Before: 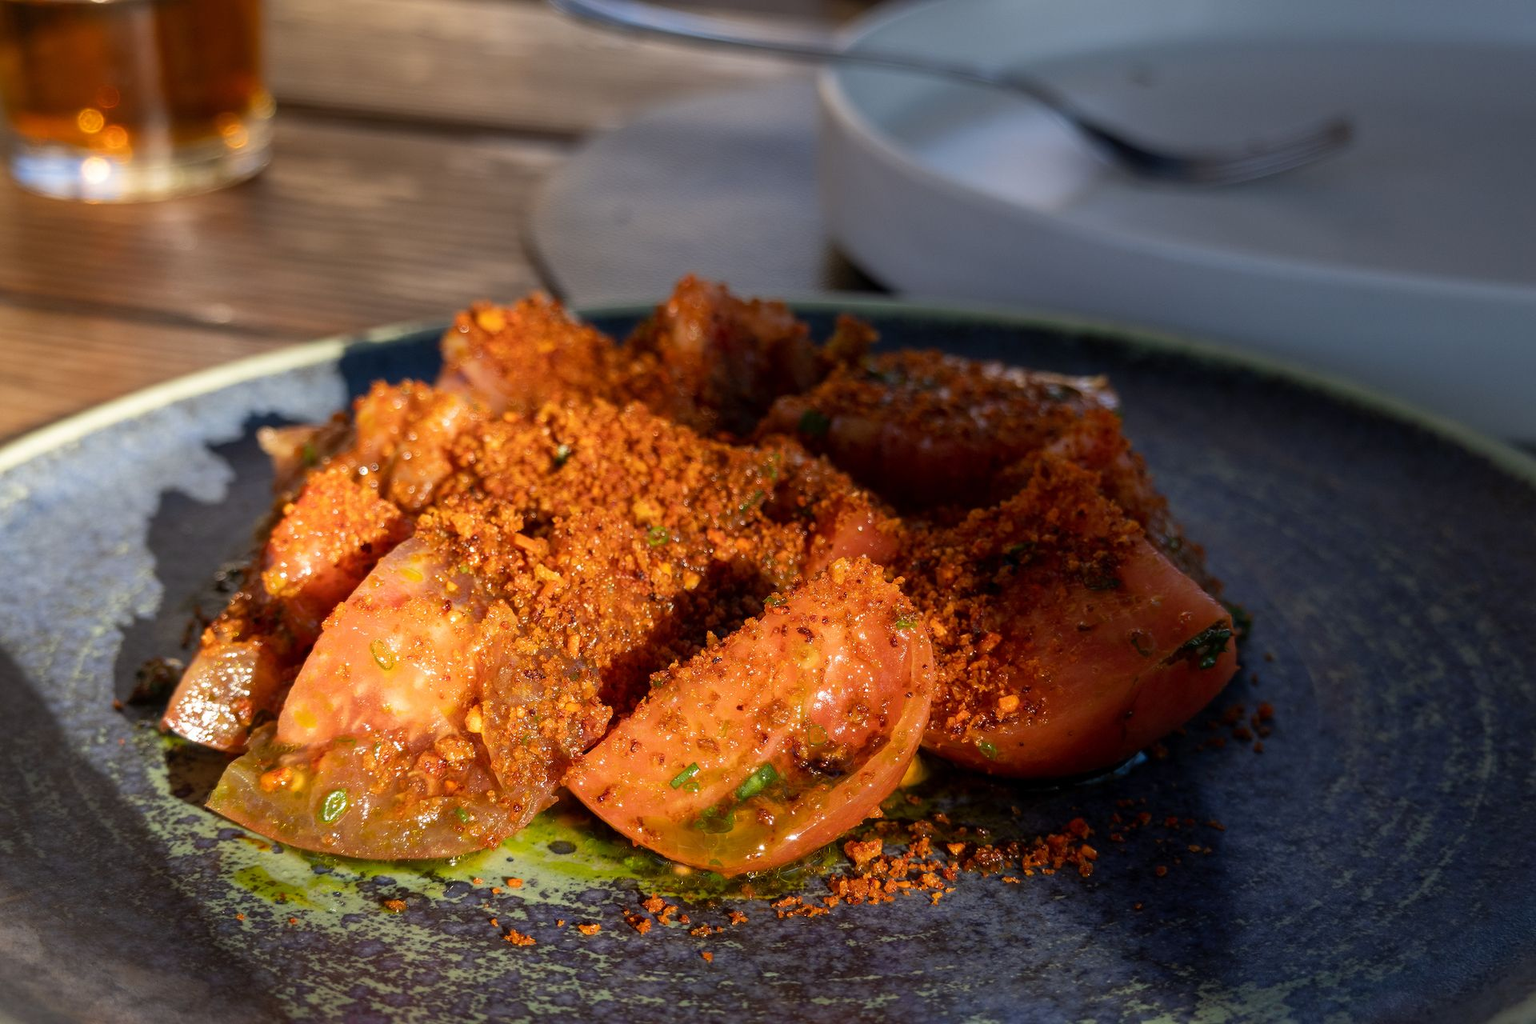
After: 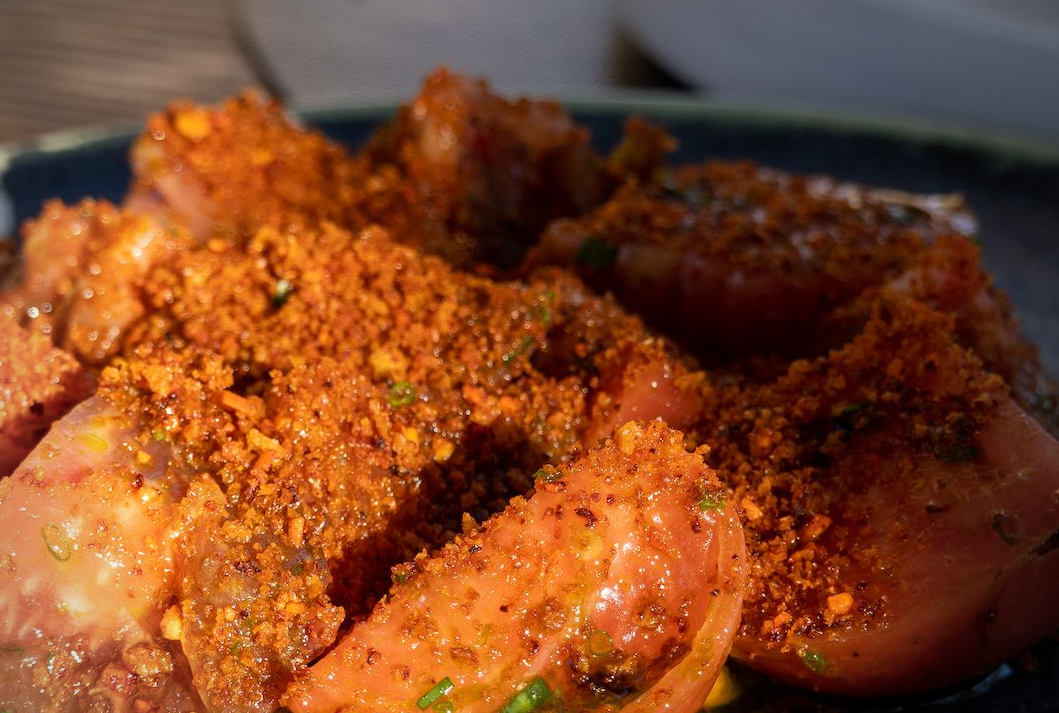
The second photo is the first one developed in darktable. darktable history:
vignetting: fall-off radius 60.8%
crop and rotate: left 21.965%, top 21.617%, right 22.828%, bottom 22.64%
